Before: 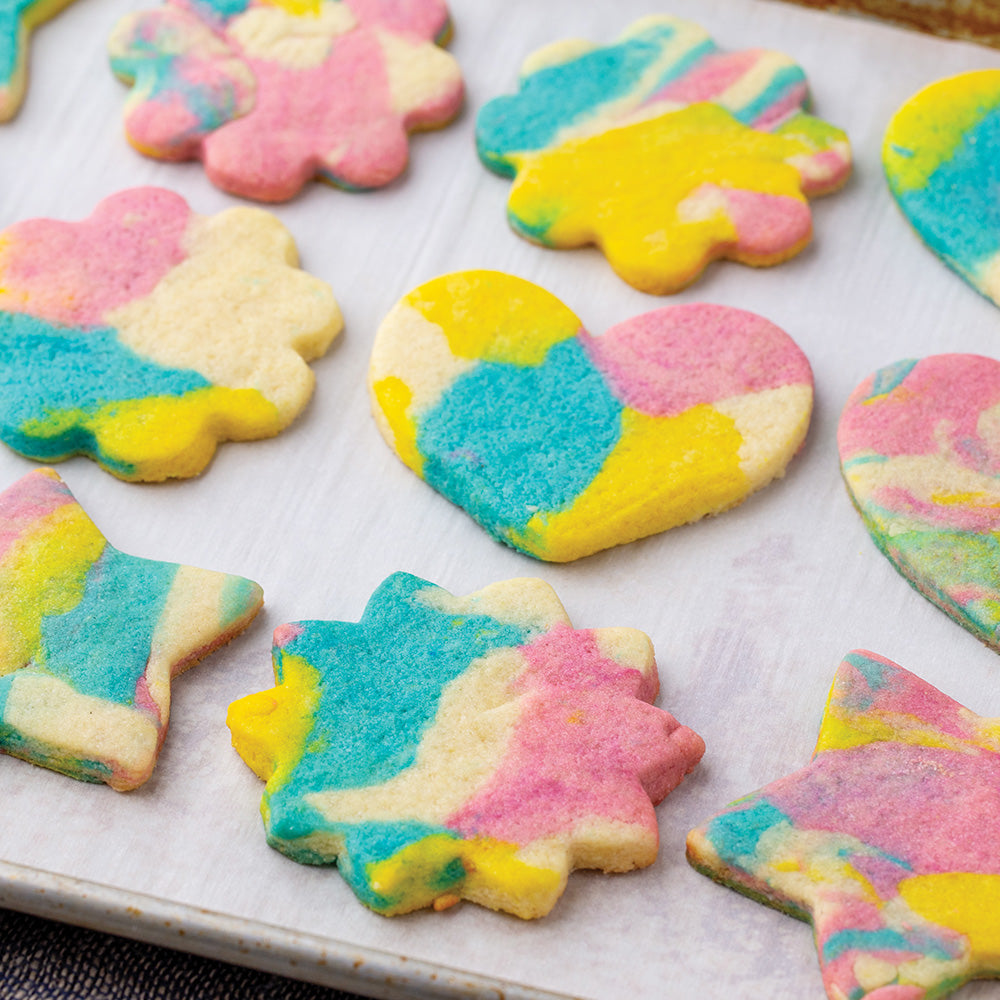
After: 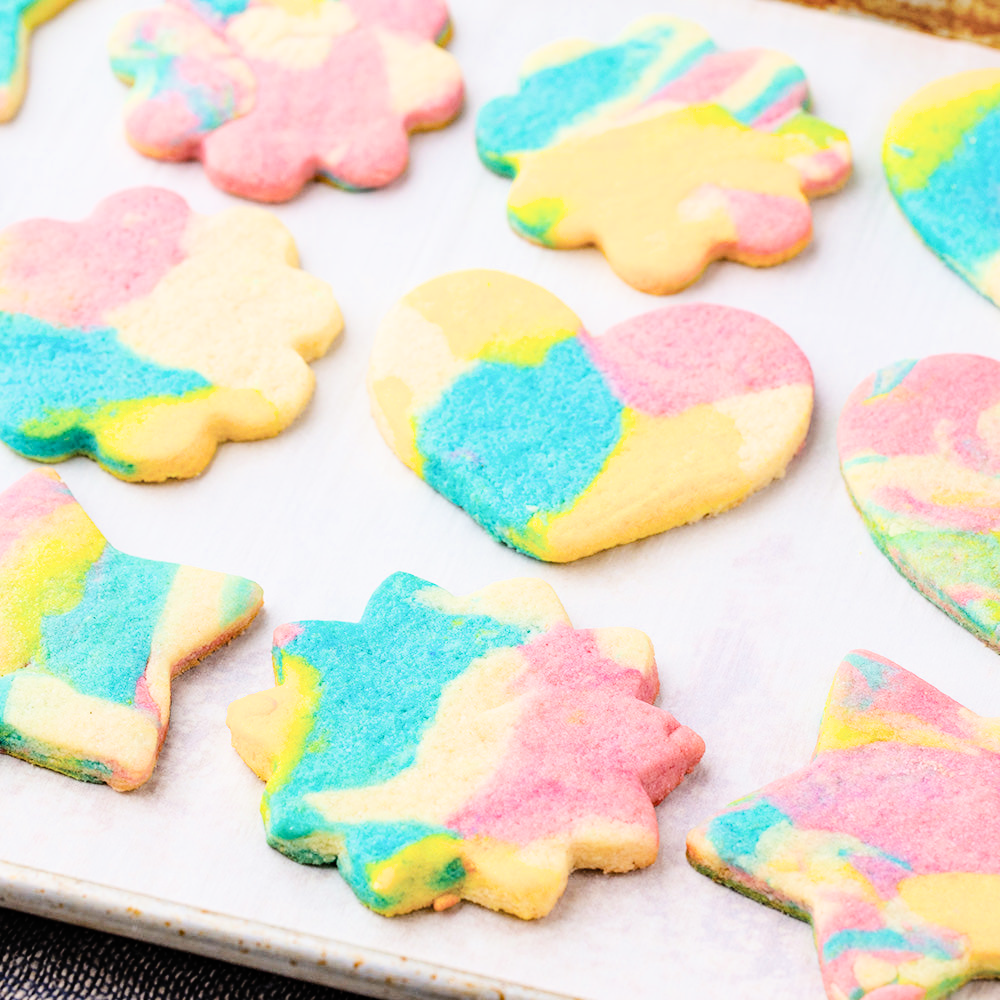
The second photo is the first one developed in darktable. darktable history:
tone equalizer: -8 EV -0.75 EV, -7 EV -0.7 EV, -6 EV -0.6 EV, -5 EV -0.4 EV, -3 EV 0.4 EV, -2 EV 0.6 EV, -1 EV 0.7 EV, +0 EV 0.75 EV, edges refinement/feathering 500, mask exposure compensation -1.57 EV, preserve details no
exposure: black level correction -0.005, exposure 1.002 EV, compensate highlight preservation false
haze removal: compatibility mode true, adaptive false
filmic rgb: black relative exposure -7.65 EV, white relative exposure 4.56 EV, hardness 3.61, contrast 1.05
